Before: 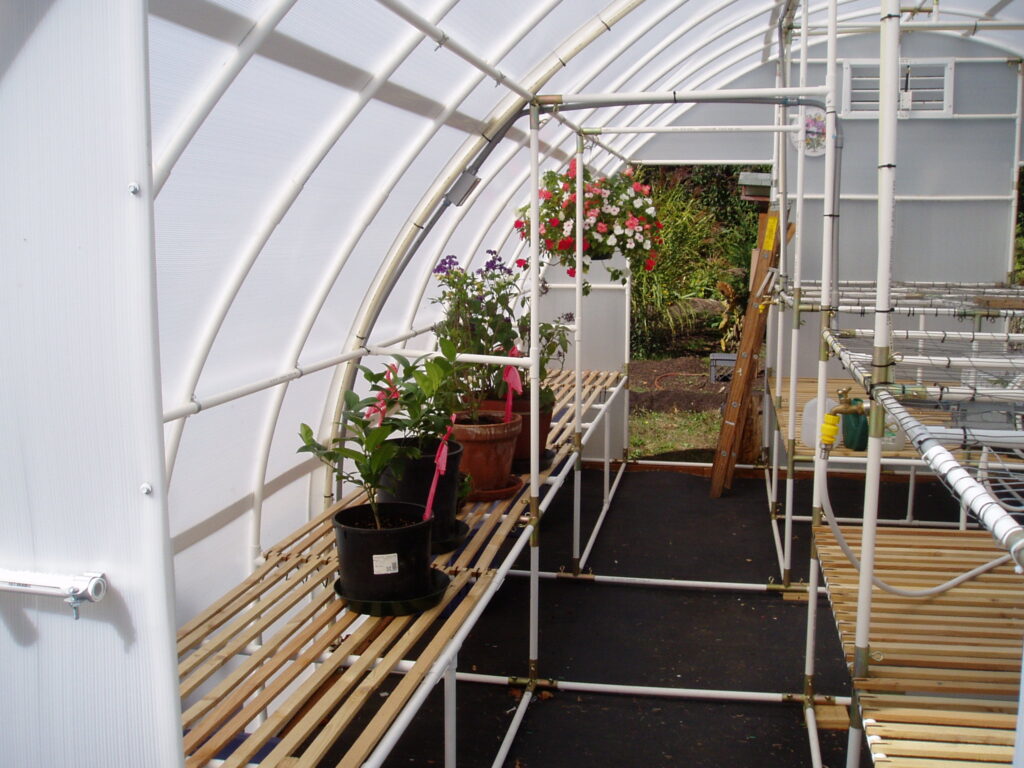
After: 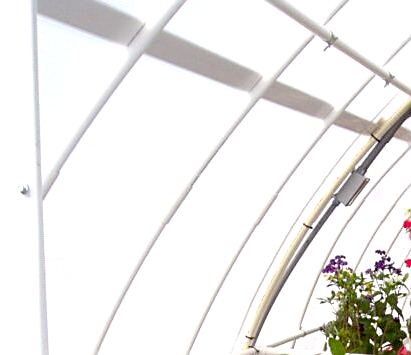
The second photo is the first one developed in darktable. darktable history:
crop and rotate: left 10.923%, top 0.11%, right 48.894%, bottom 53.596%
exposure: black level correction 0.012, exposure 0.7 EV, compensate highlight preservation false
sharpen: on, module defaults
